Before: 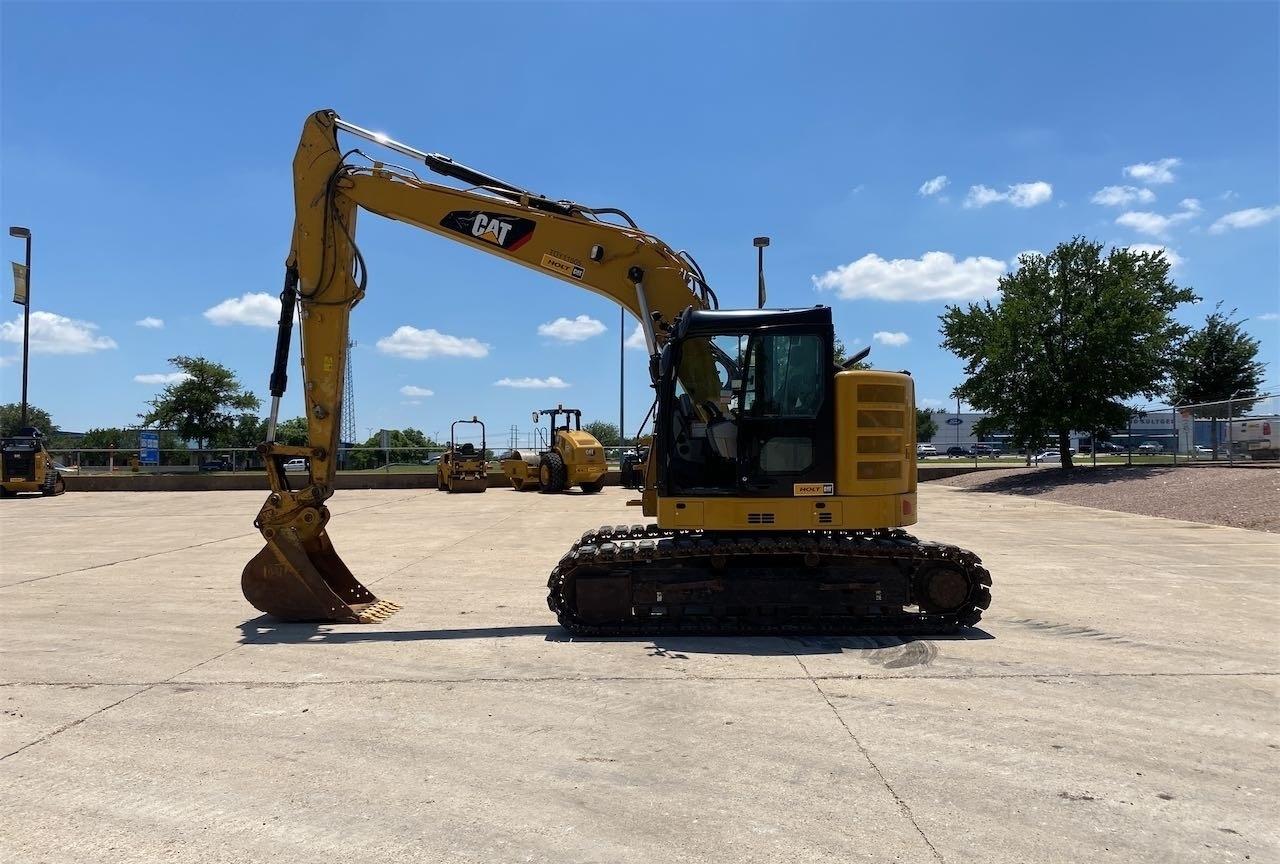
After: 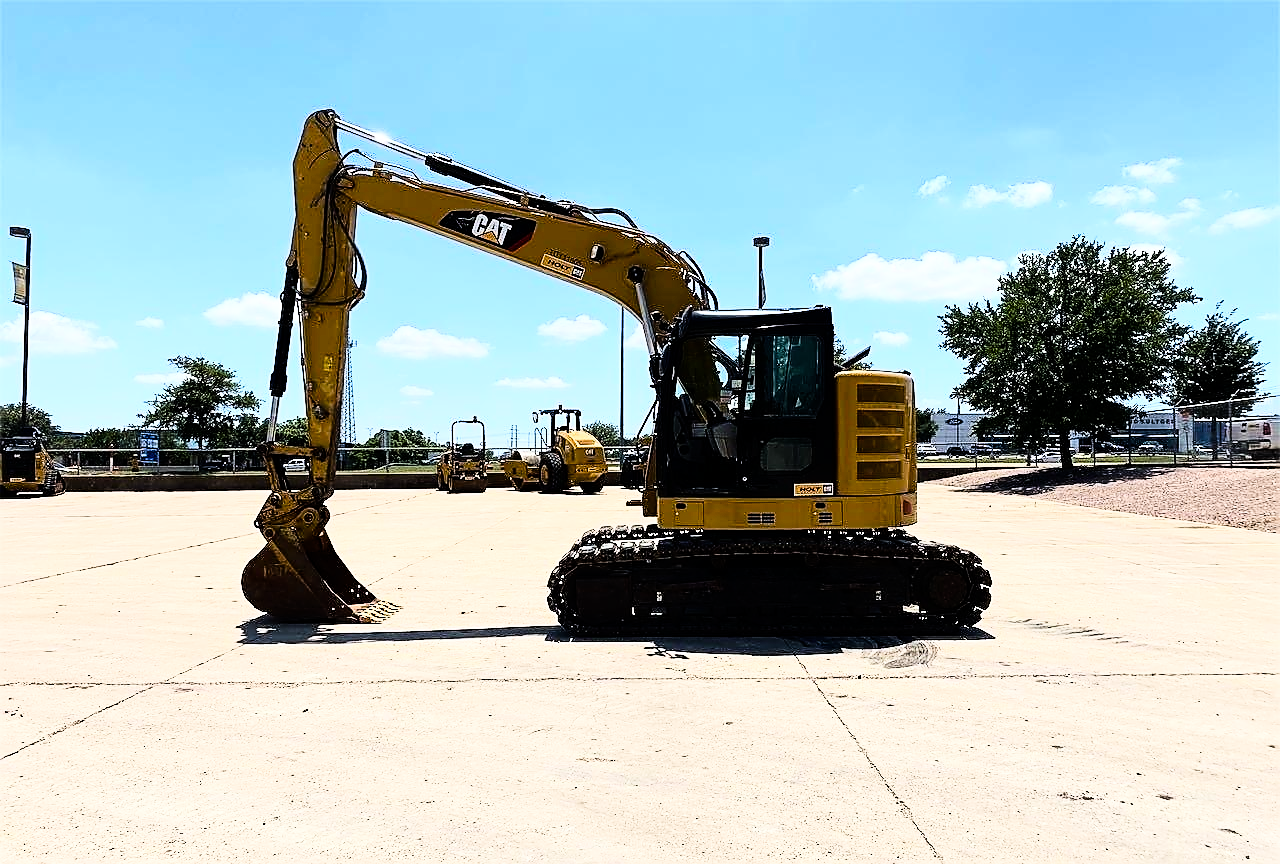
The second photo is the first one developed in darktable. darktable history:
sharpen: radius 1.4, amount 1.25, threshold 0.7
color balance rgb: perceptual saturation grading › global saturation 20%, perceptual saturation grading › highlights -50%, perceptual saturation grading › shadows 30%
rgb curve: curves: ch0 [(0, 0) (0.21, 0.15) (0.24, 0.21) (0.5, 0.75) (0.75, 0.96) (0.89, 0.99) (1, 1)]; ch1 [(0, 0.02) (0.21, 0.13) (0.25, 0.2) (0.5, 0.67) (0.75, 0.9) (0.89, 0.97) (1, 1)]; ch2 [(0, 0.02) (0.21, 0.13) (0.25, 0.2) (0.5, 0.67) (0.75, 0.9) (0.89, 0.97) (1, 1)], compensate middle gray true
